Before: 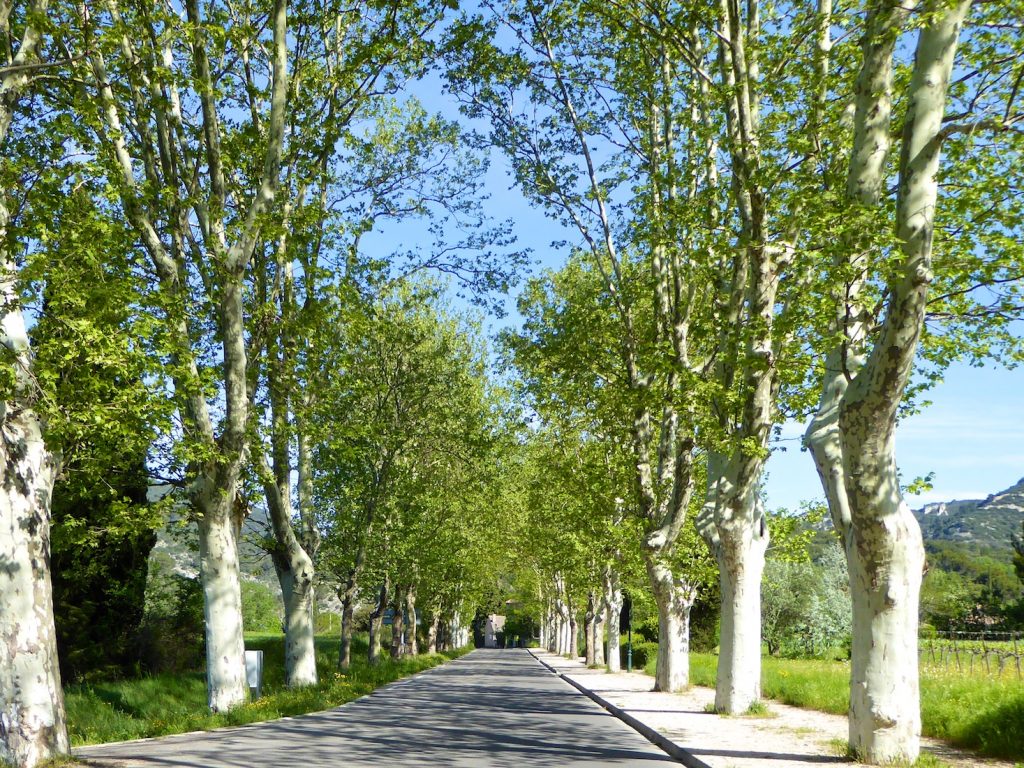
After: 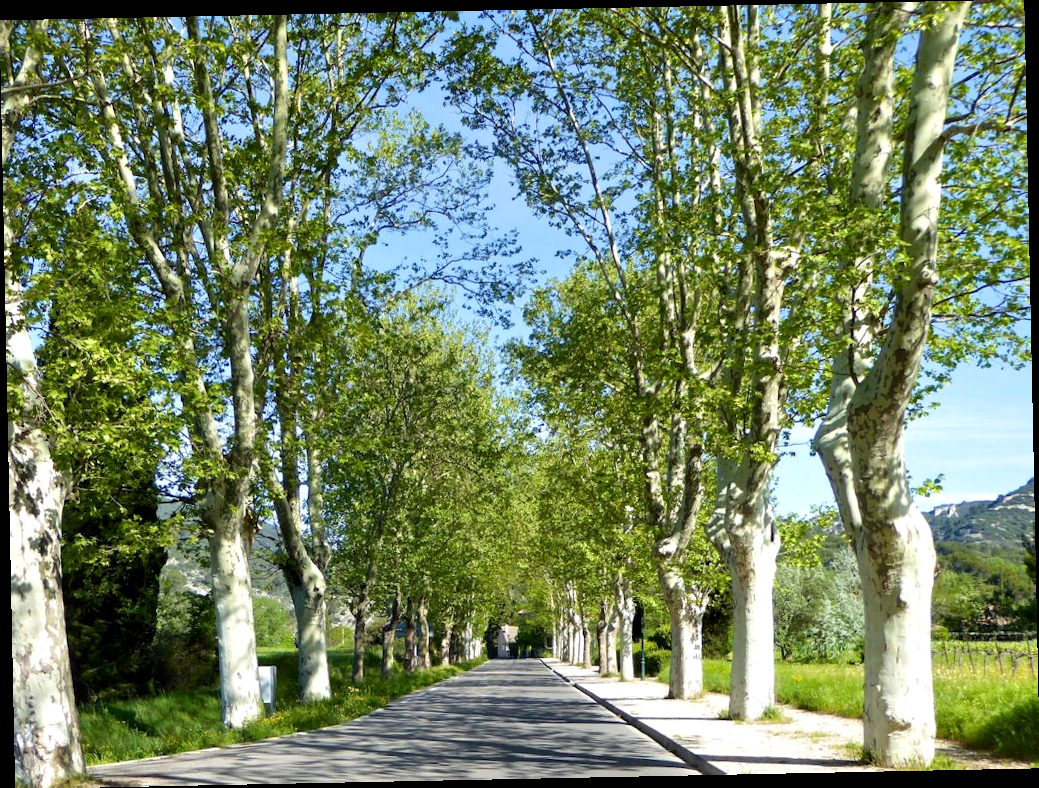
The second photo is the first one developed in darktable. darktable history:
rotate and perspective: rotation -1.17°, automatic cropping off
contrast equalizer: octaves 7, y [[0.6 ×6], [0.55 ×6], [0 ×6], [0 ×6], [0 ×6]], mix 0.3
